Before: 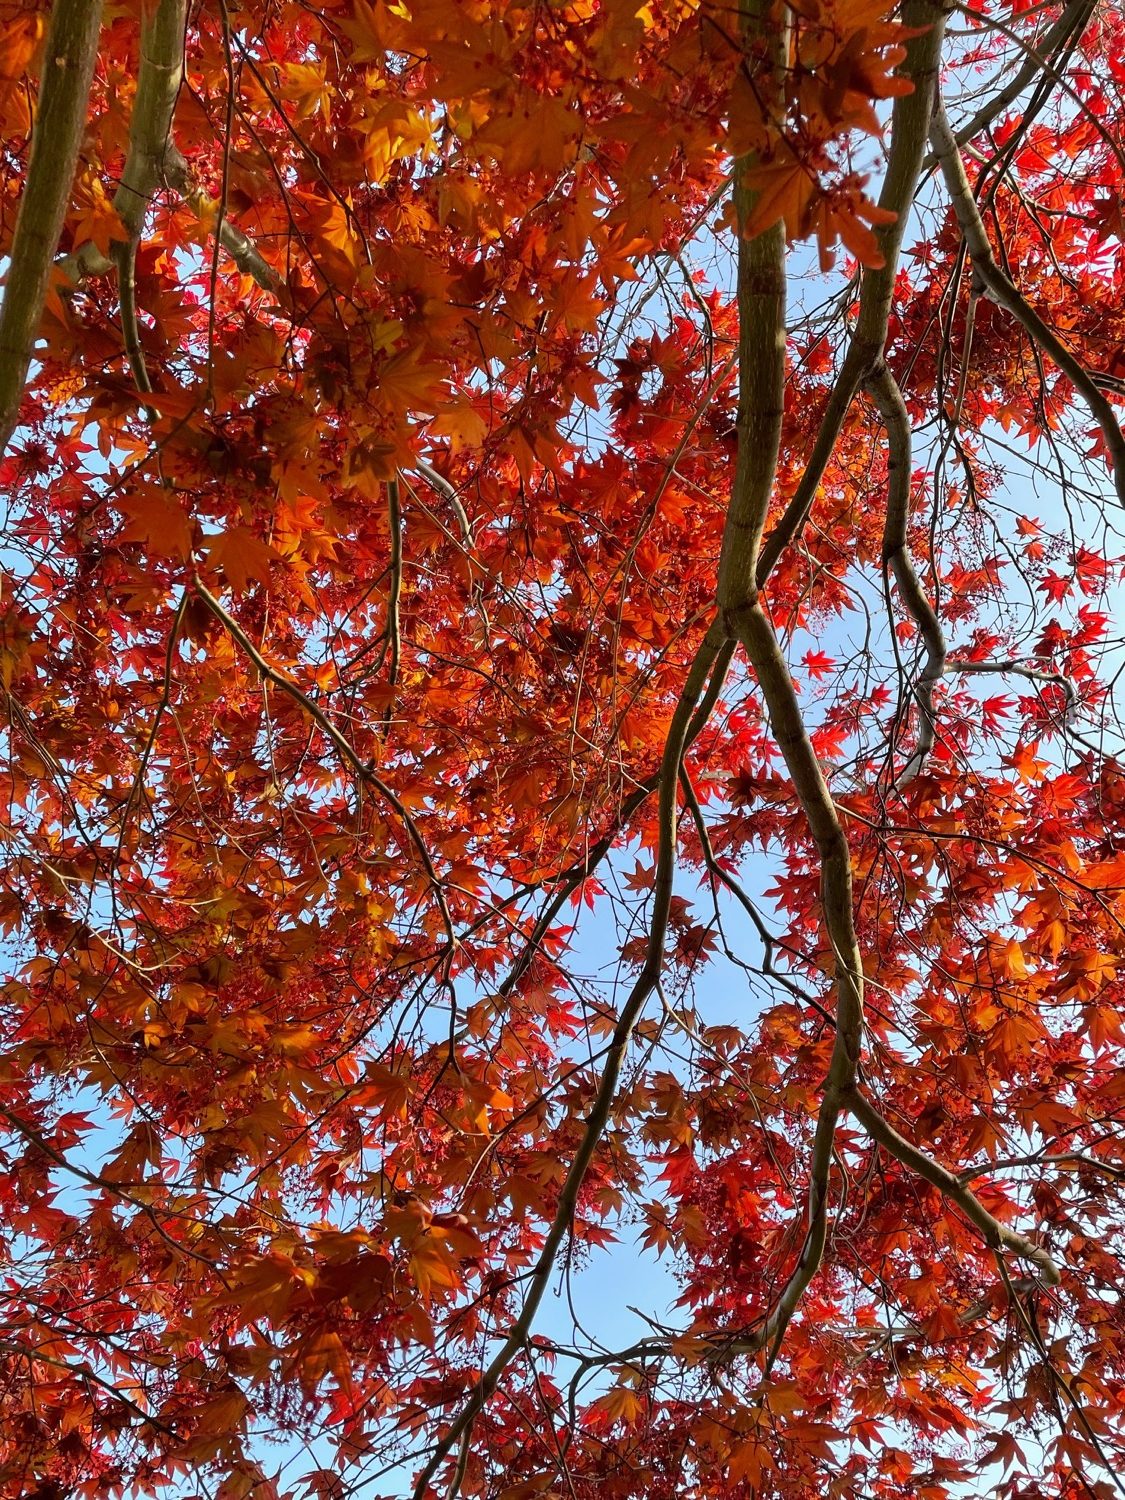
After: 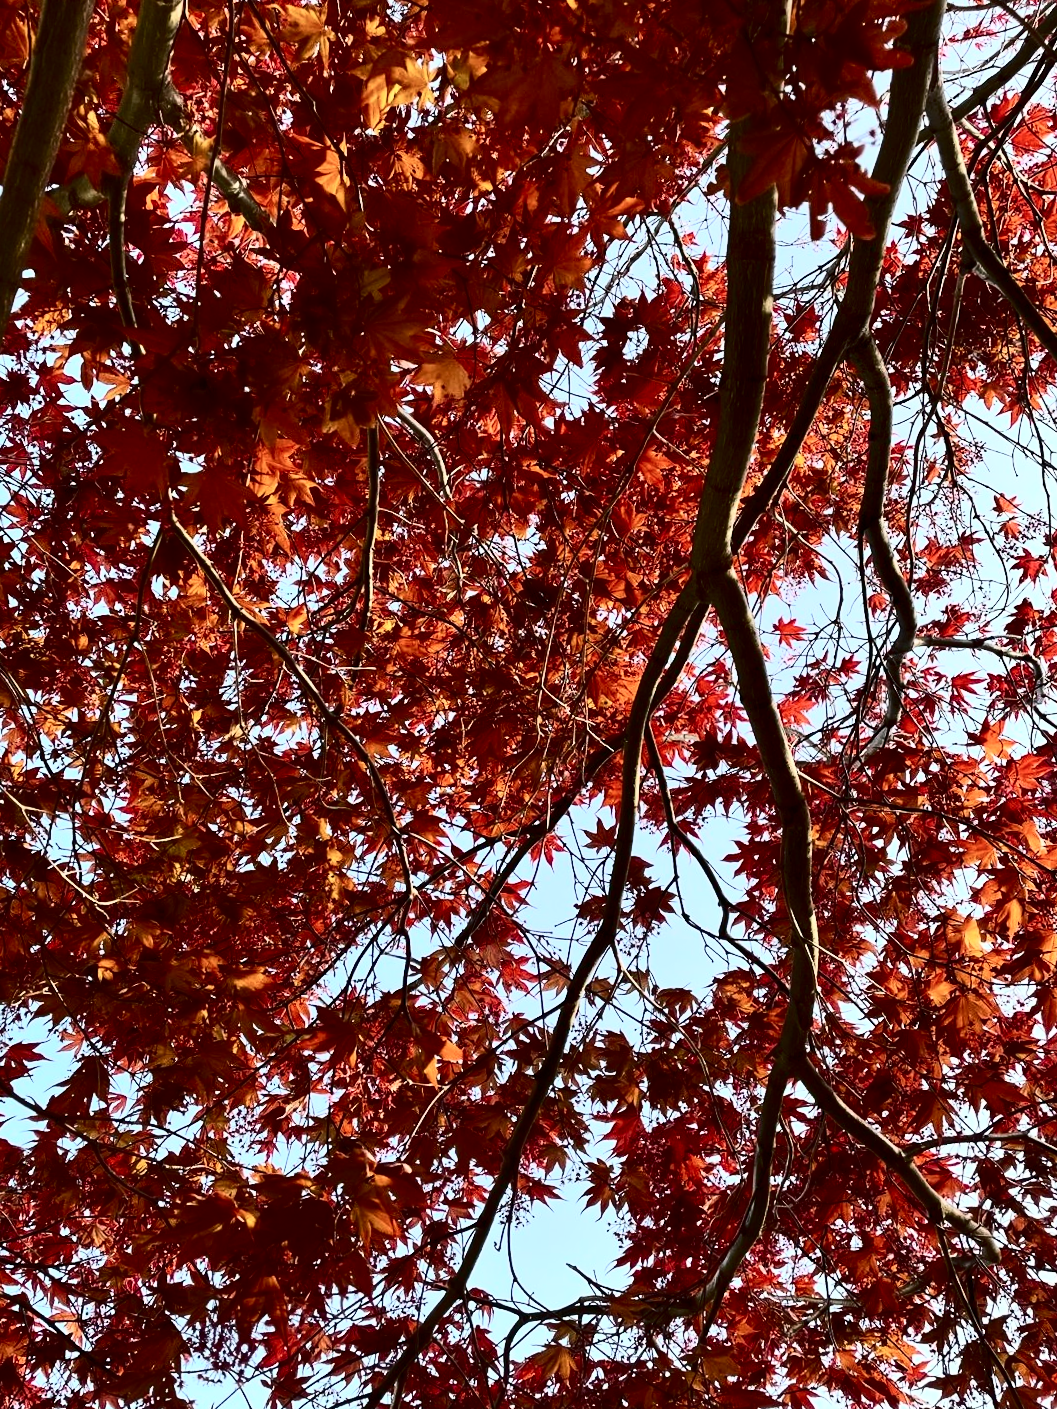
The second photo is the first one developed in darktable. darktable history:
crop and rotate: angle -2.81°
contrast brightness saturation: contrast 0.512, saturation -0.092
